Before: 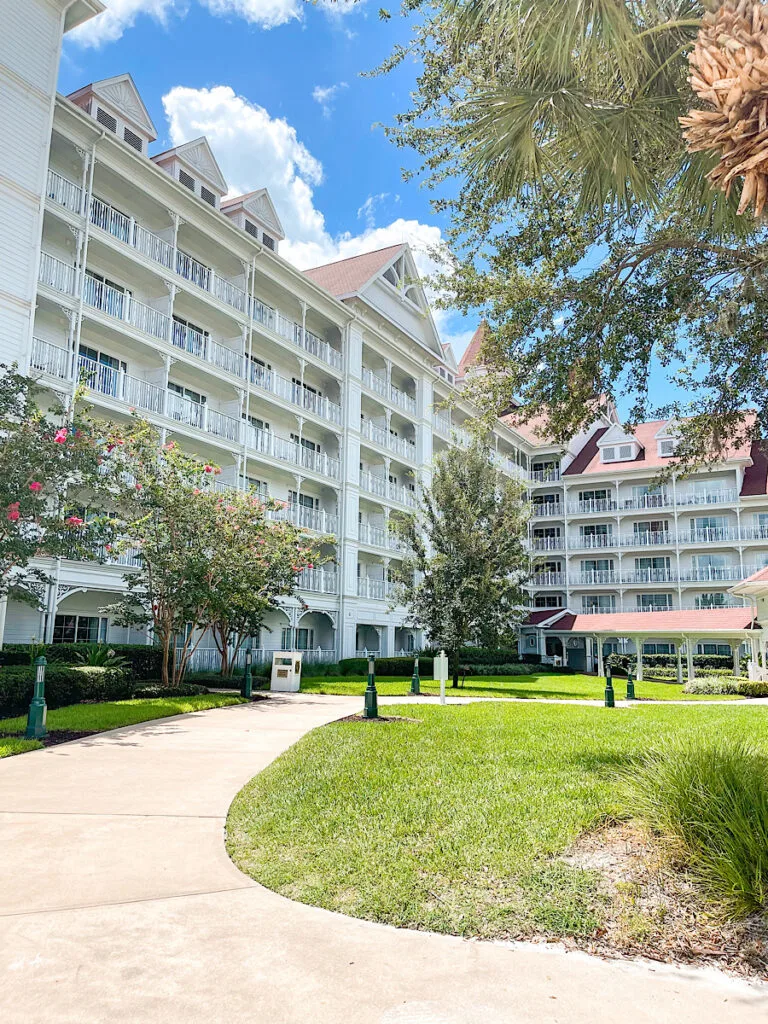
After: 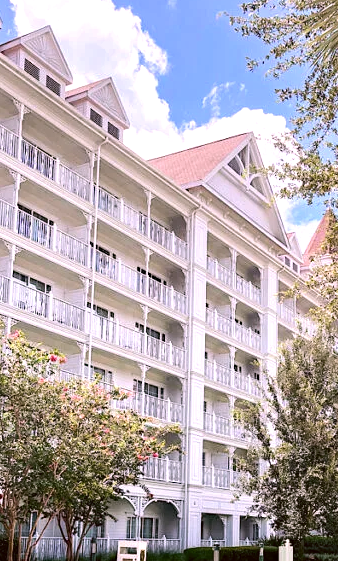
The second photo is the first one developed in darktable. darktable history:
color correction: highlights a* 6.27, highlights b* 8.19, shadows a* 5.94, shadows b* 7.23, saturation 0.9
crop: left 20.248%, top 10.86%, right 35.675%, bottom 34.321%
white balance: red 1.066, blue 1.119
tone equalizer: -8 EV -0.417 EV, -7 EV -0.389 EV, -6 EV -0.333 EV, -5 EV -0.222 EV, -3 EV 0.222 EV, -2 EV 0.333 EV, -1 EV 0.389 EV, +0 EV 0.417 EV, edges refinement/feathering 500, mask exposure compensation -1.57 EV, preserve details no
haze removal: compatibility mode true, adaptive false
